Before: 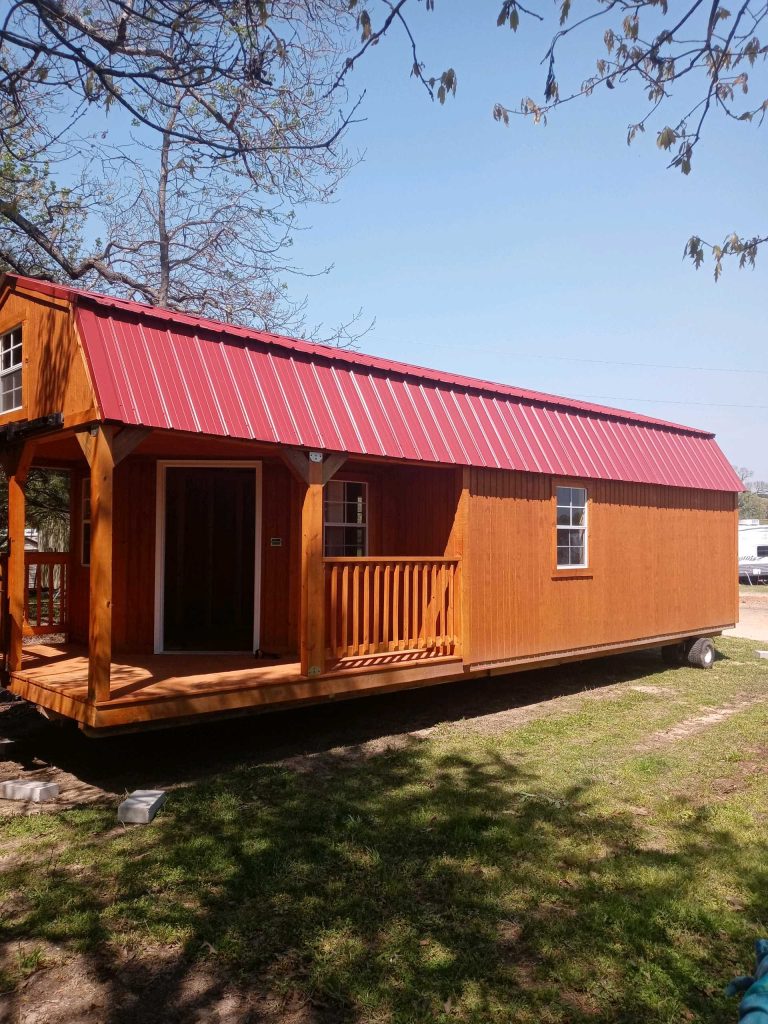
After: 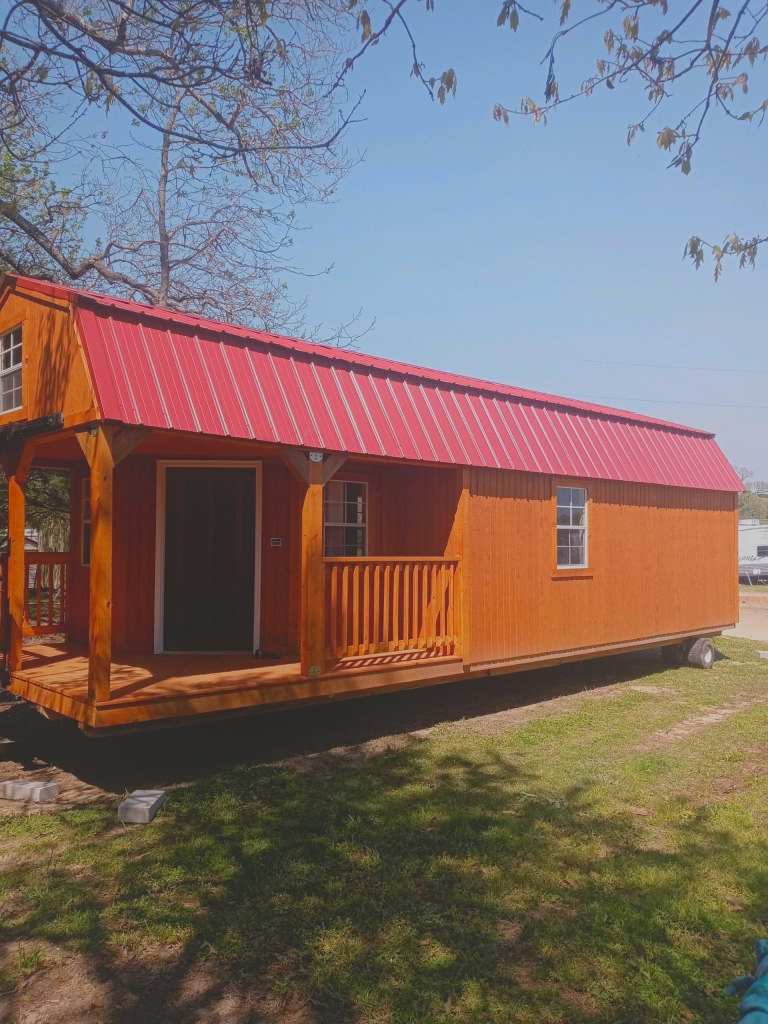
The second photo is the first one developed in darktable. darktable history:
contrast brightness saturation: contrast -0.28
contrast equalizer: y [[0.439, 0.44, 0.442, 0.457, 0.493, 0.498], [0.5 ×6], [0.5 ×6], [0 ×6], [0 ×6]]
